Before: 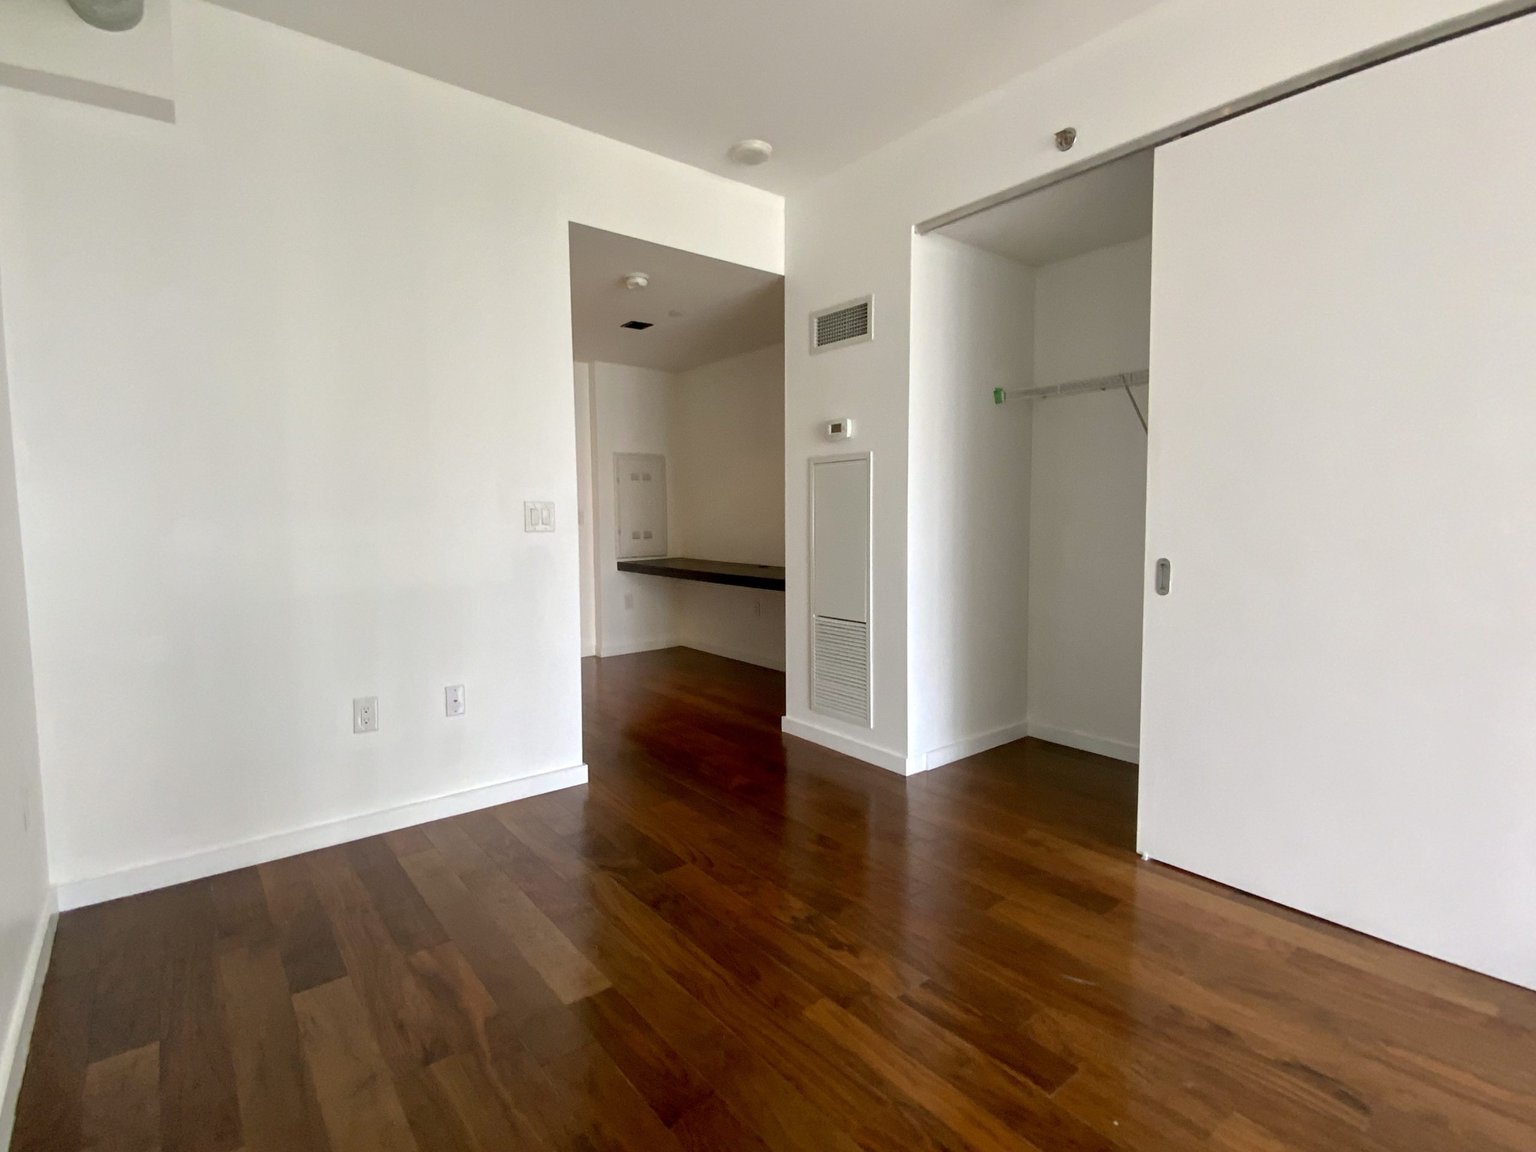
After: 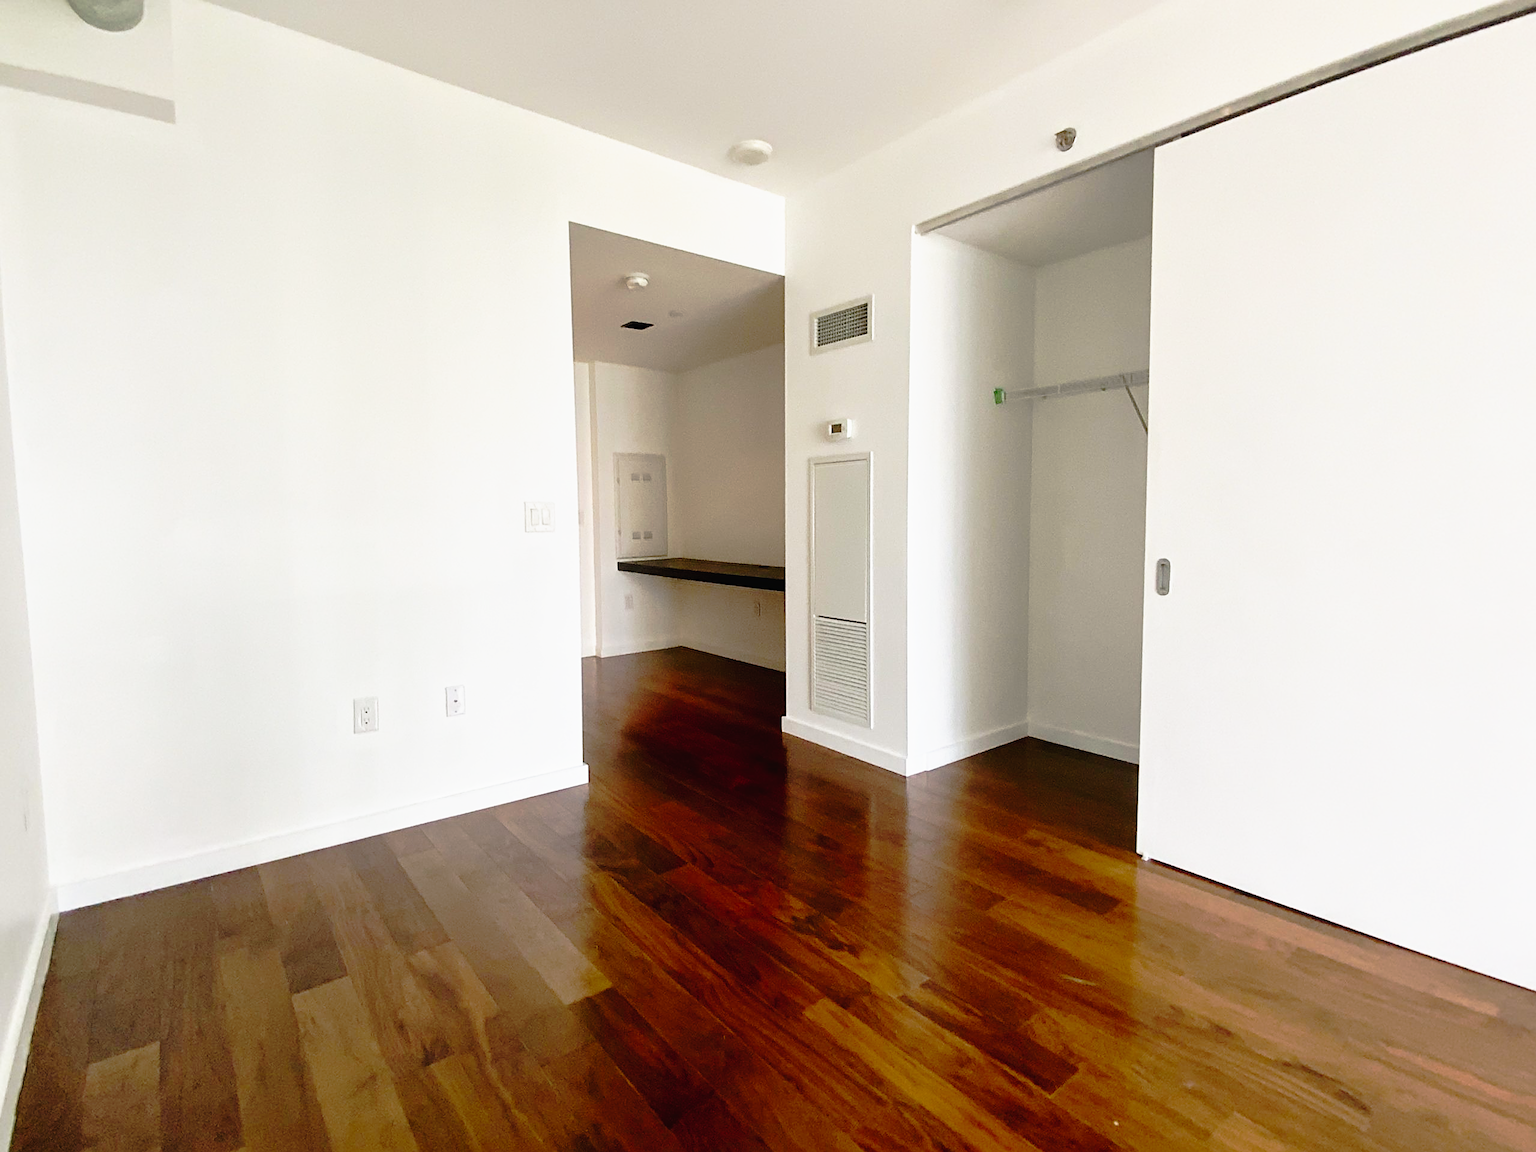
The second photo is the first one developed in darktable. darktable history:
sharpen: on, module defaults
levels: mode automatic, levels [0.031, 0.5, 0.969]
tone curve: curves: ch0 [(0, 0.015) (0.091, 0.055) (0.184, 0.159) (0.304, 0.382) (0.492, 0.579) (0.628, 0.755) (0.832, 0.932) (0.984, 0.963)]; ch1 [(0, 0) (0.34, 0.235) (0.46, 0.46) (0.515, 0.502) (0.553, 0.567) (0.764, 0.815) (1, 1)]; ch2 [(0, 0) (0.44, 0.458) (0.479, 0.492) (0.524, 0.507) (0.557, 0.567) (0.673, 0.699) (1, 1)], preserve colors none
